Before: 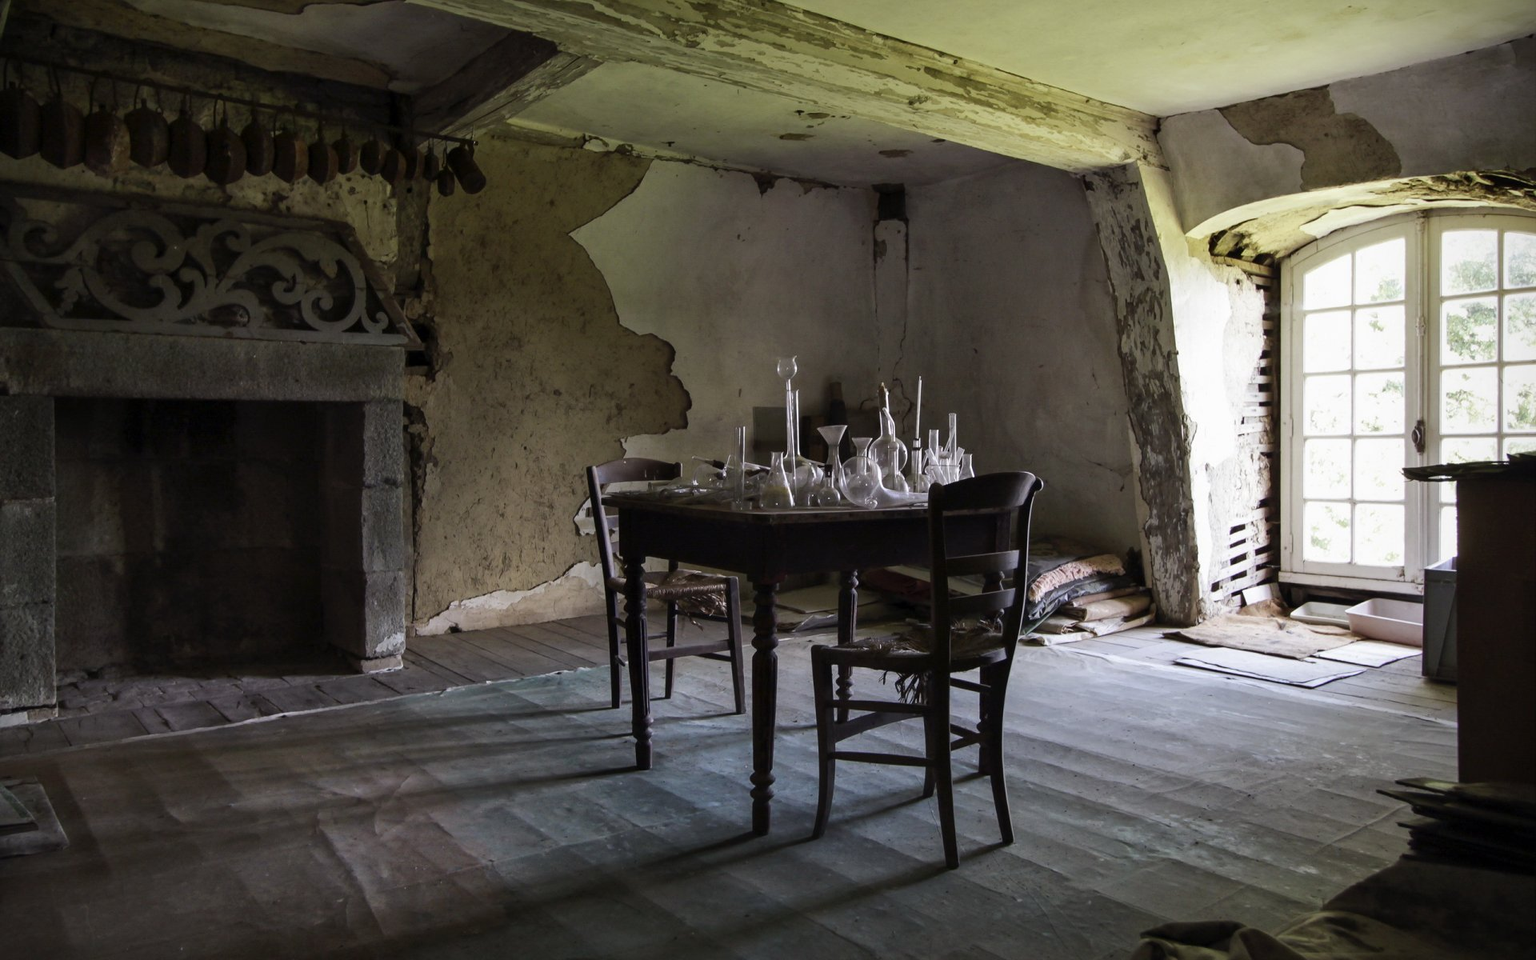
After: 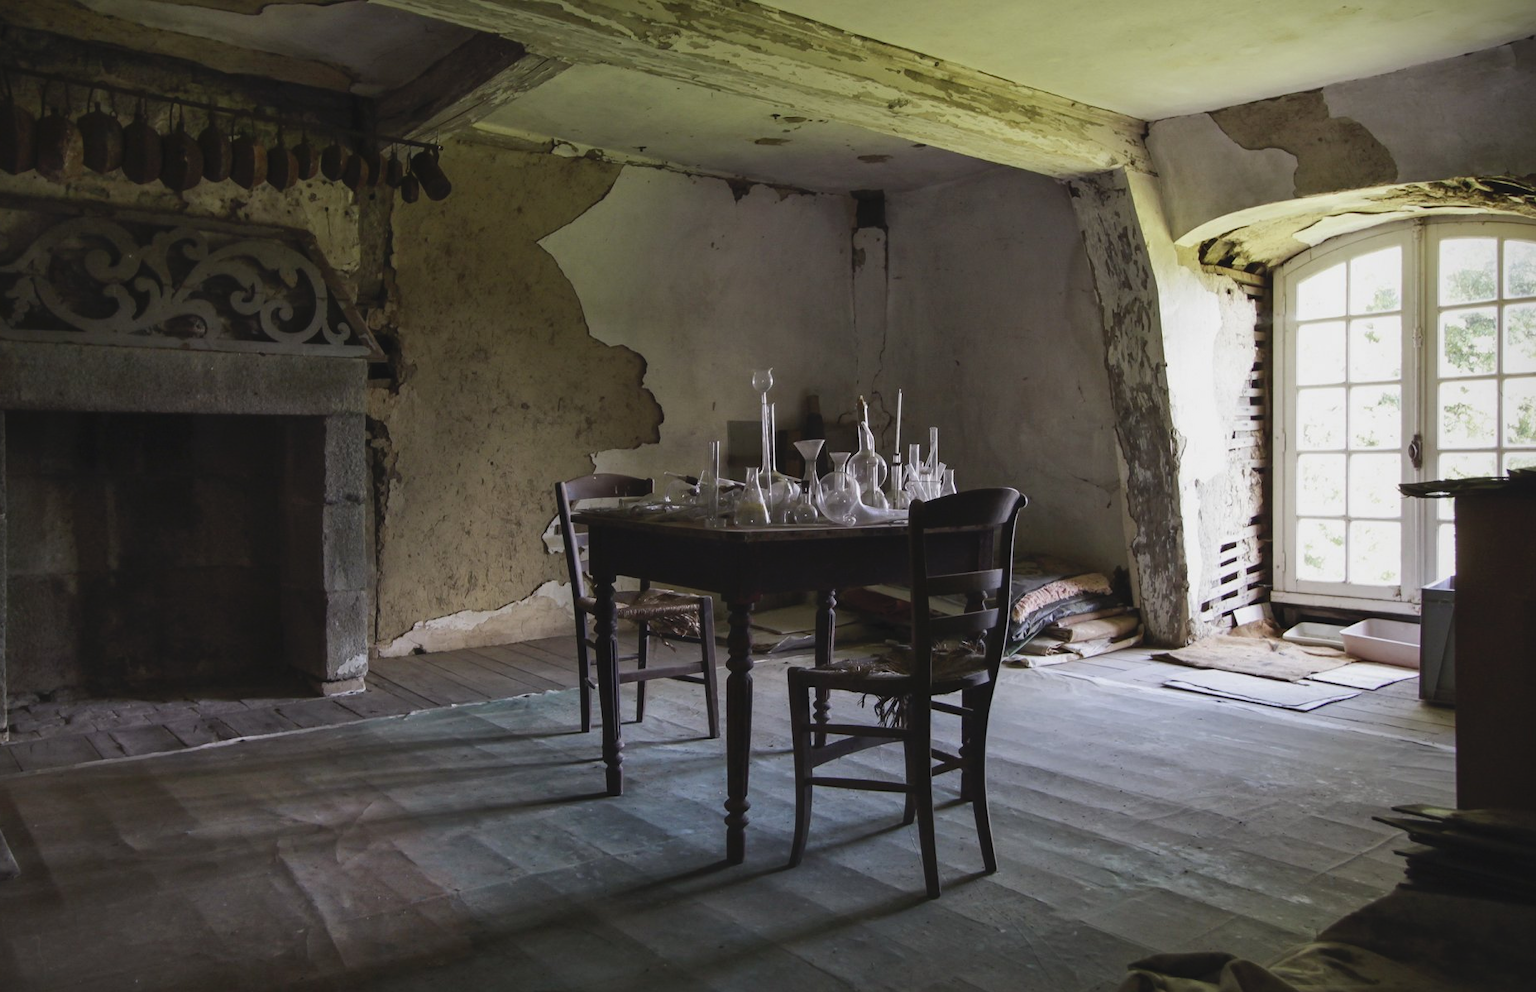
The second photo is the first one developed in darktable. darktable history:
contrast brightness saturation: contrast -0.11
crop and rotate: left 3.238%
white balance: emerald 1
